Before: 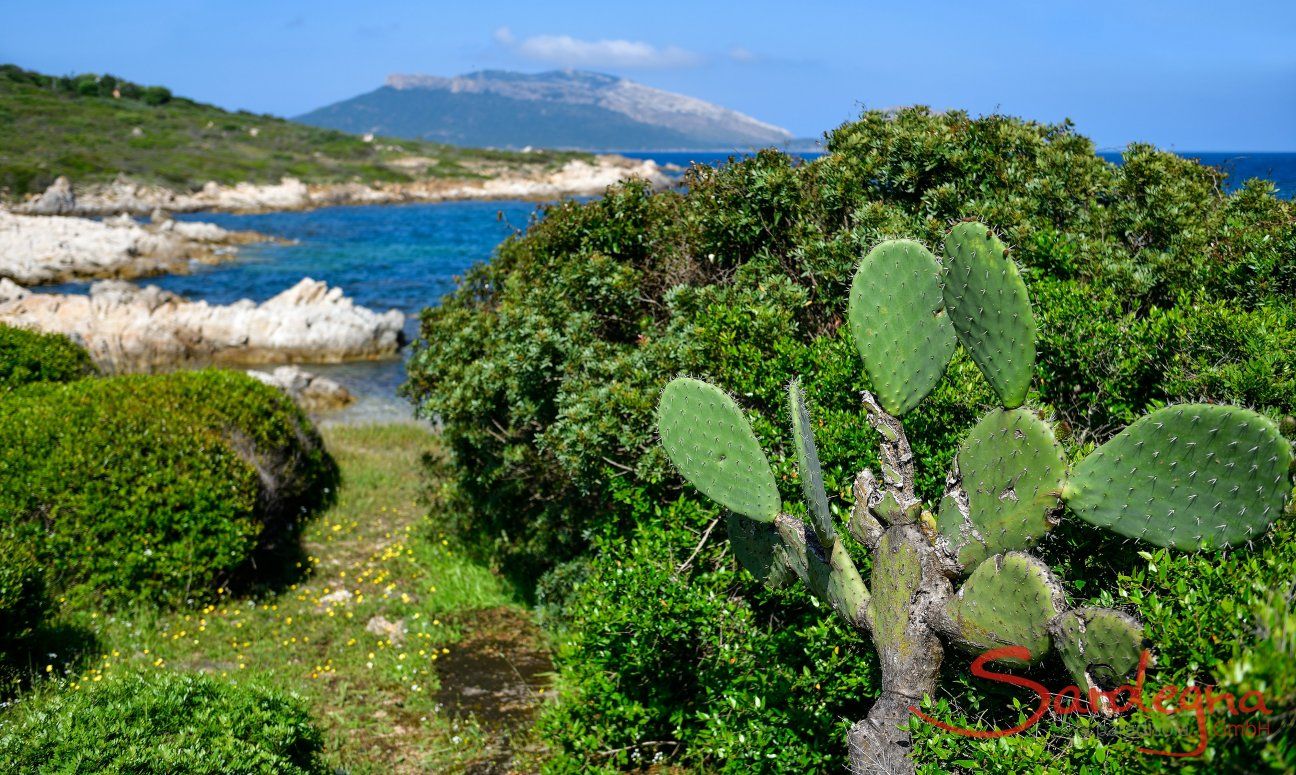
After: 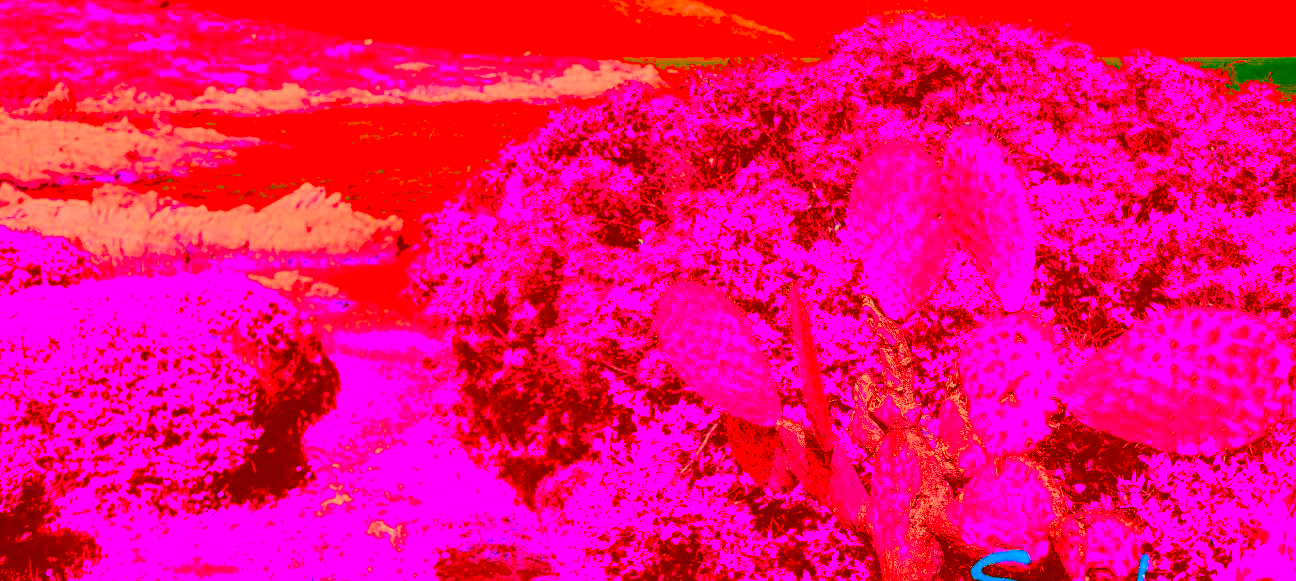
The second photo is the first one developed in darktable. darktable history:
crop and rotate: top 12.5%, bottom 12.5%
local contrast: mode bilateral grid, contrast 15, coarseness 36, detail 105%, midtone range 0.2
exposure: black level correction 0, exposure 0.9 EV, compensate highlight preservation false
color balance rgb: perceptual saturation grading › global saturation 10%, global vibrance 10%
color correction: highlights a* -39.68, highlights b* -40, shadows a* -40, shadows b* -40, saturation -3
color zones: curves: ch0 [(0, 0.473) (0.001, 0.473) (0.226, 0.548) (0.4, 0.589) (0.525, 0.54) (0.728, 0.403) (0.999, 0.473) (1, 0.473)]; ch1 [(0, 0.619) (0.001, 0.619) (0.234, 0.388) (0.4, 0.372) (0.528, 0.422) (0.732, 0.53) (0.999, 0.619) (1, 0.619)]; ch2 [(0, 0.547) (0.001, 0.547) (0.226, 0.45) (0.4, 0.525) (0.525, 0.585) (0.8, 0.511) (0.999, 0.547) (1, 0.547)]
base curve: curves: ch0 [(0, 0) (0.032, 0.025) (0.121, 0.166) (0.206, 0.329) (0.605, 0.79) (1, 1)], preserve colors none
sharpen: amount 0.2
